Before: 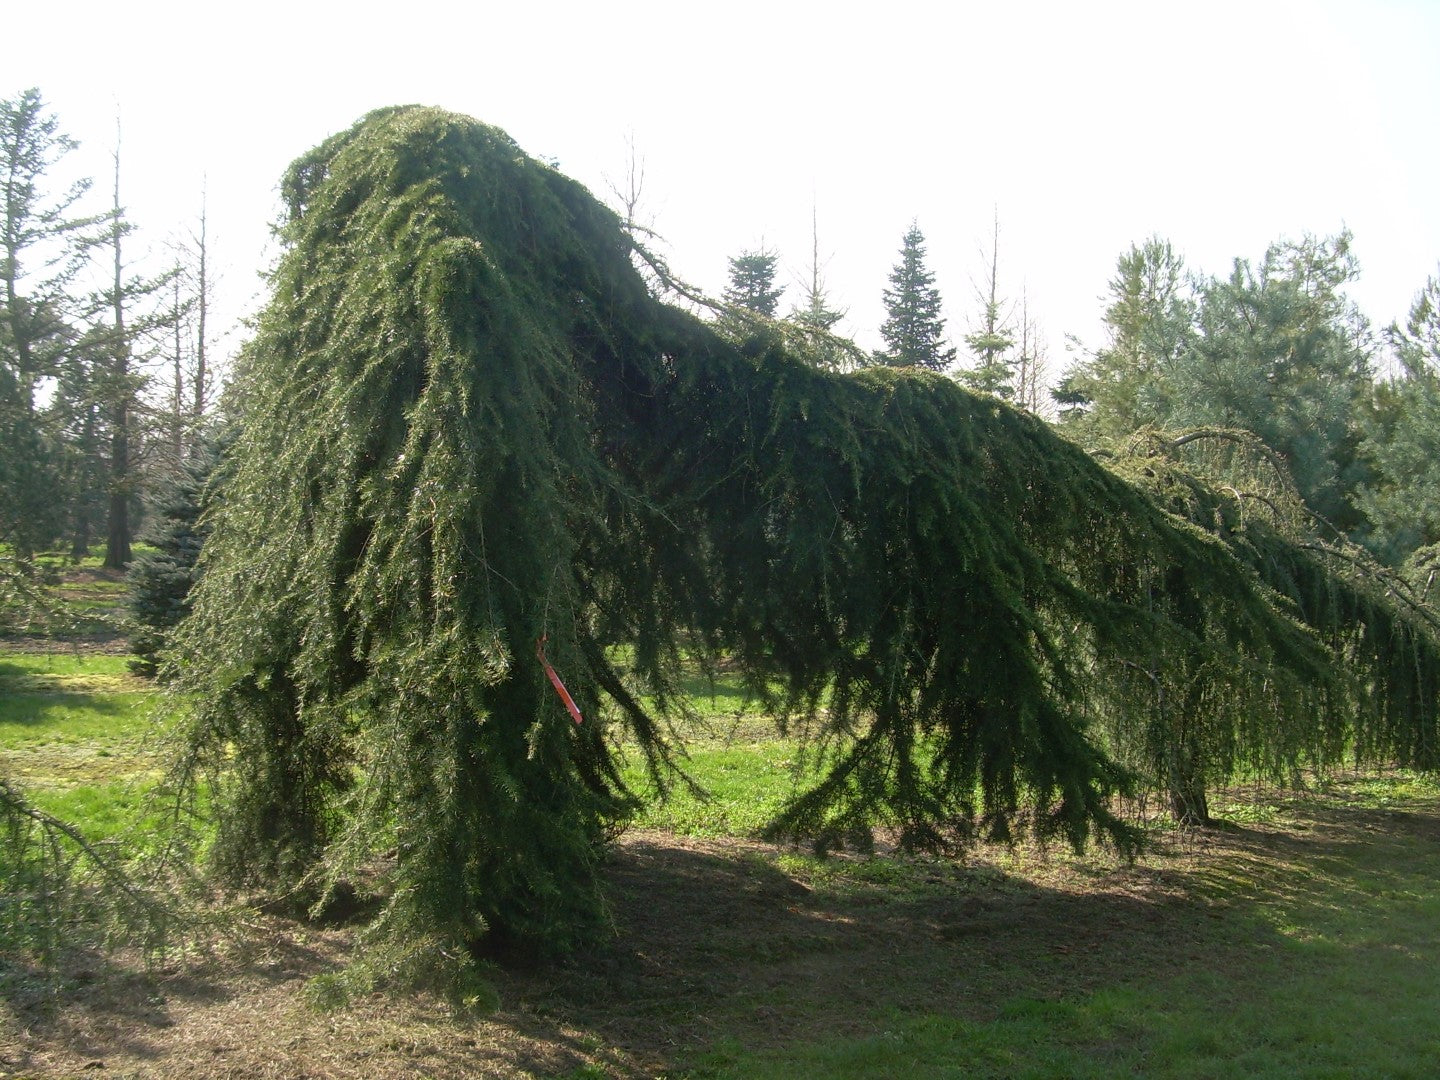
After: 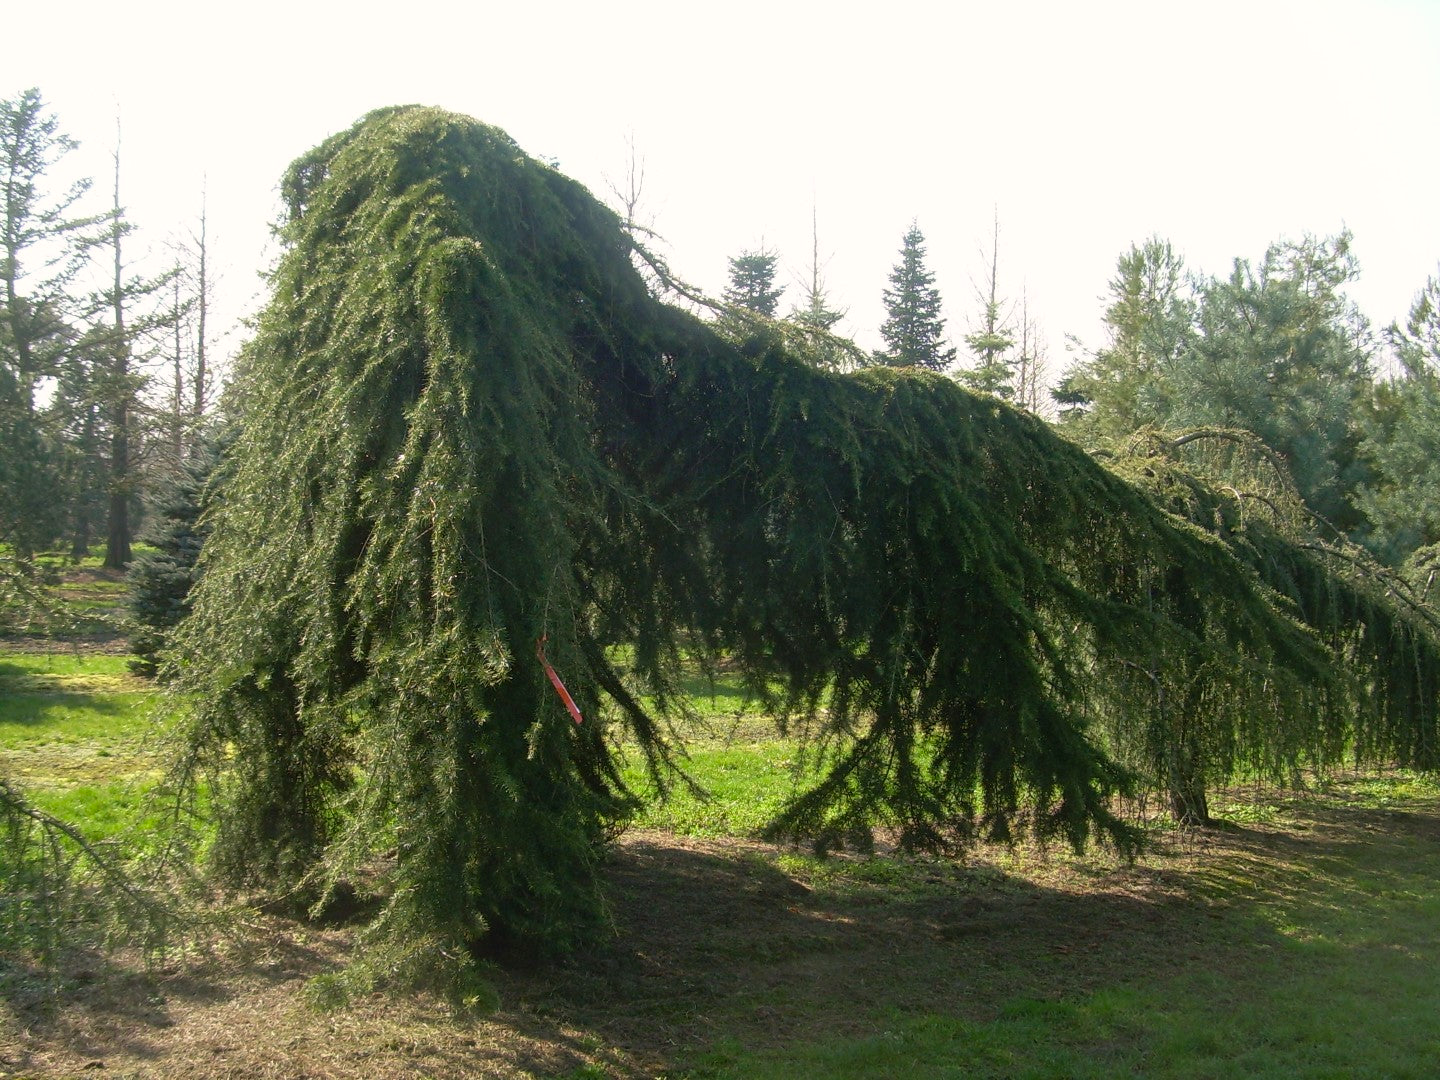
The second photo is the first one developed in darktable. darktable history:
color correction: highlights a* 0.682, highlights b* 2.88, saturation 1.09
